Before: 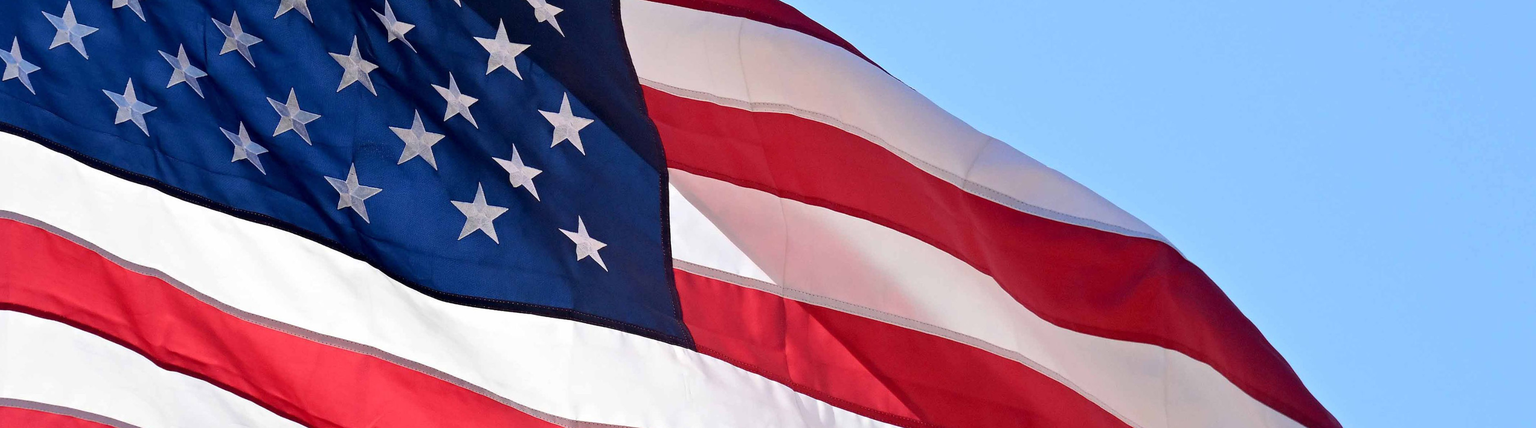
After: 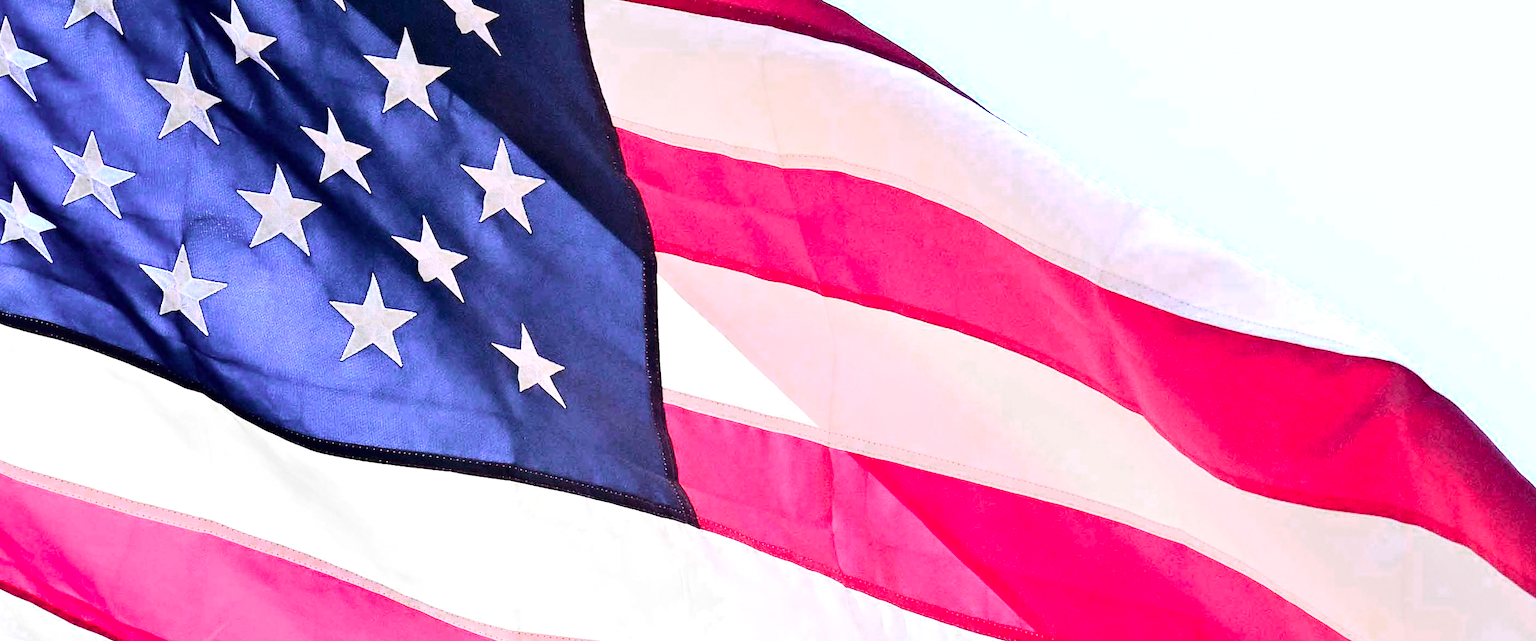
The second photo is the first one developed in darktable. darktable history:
tone equalizer: -7 EV 0.15 EV, -6 EV 0.601 EV, -5 EV 1.11 EV, -4 EV 1.31 EV, -3 EV 1.15 EV, -2 EV 0.6 EV, -1 EV 0.168 EV, edges refinement/feathering 500, mask exposure compensation -1.57 EV, preserve details no
contrast brightness saturation: contrast 0.107, saturation -0.173
color zones: curves: ch0 [(0.473, 0.374) (0.742, 0.784)]; ch1 [(0.354, 0.737) (0.742, 0.705)]; ch2 [(0.318, 0.421) (0.758, 0.532)]
crop and rotate: left 15.068%, right 18.307%
